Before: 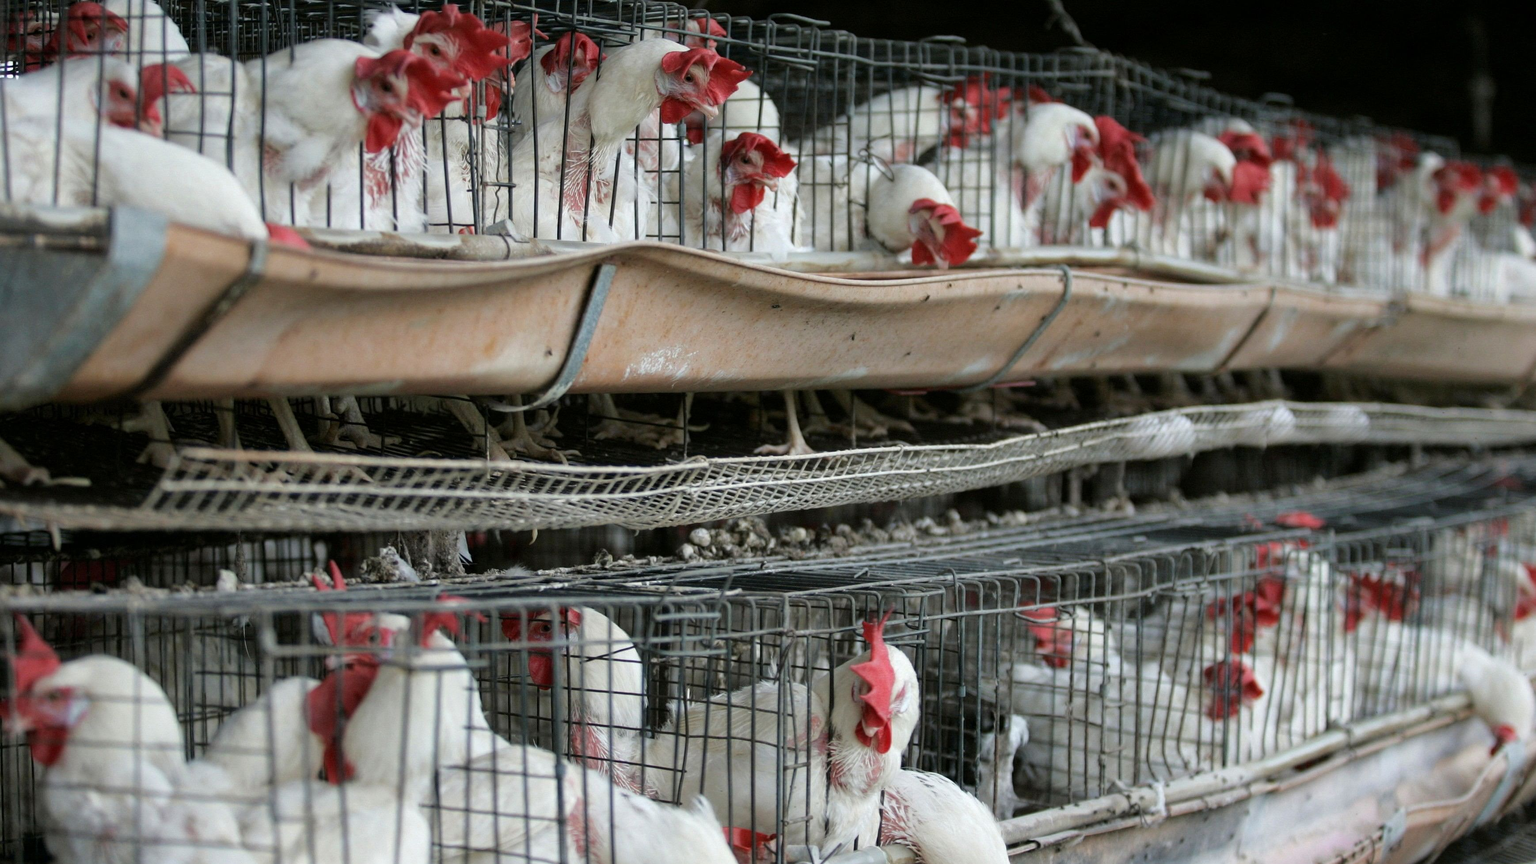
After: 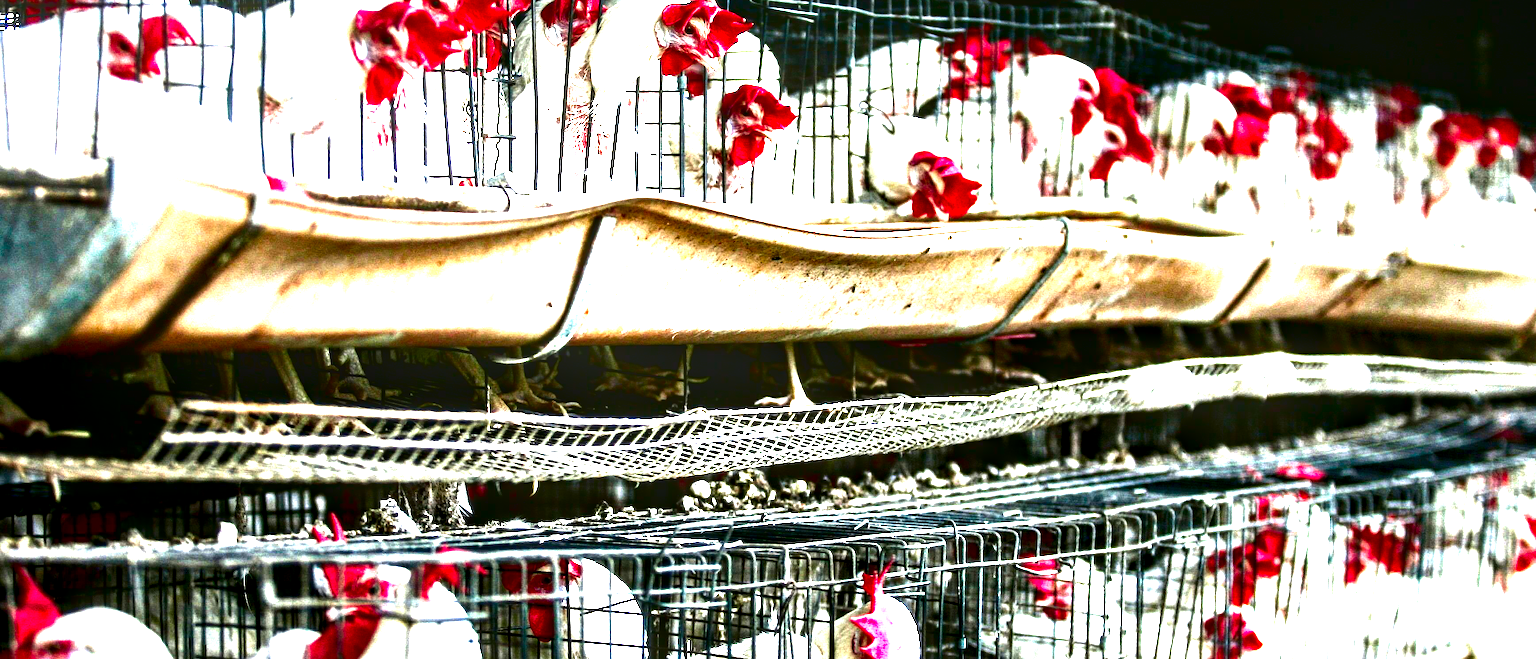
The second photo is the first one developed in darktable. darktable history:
contrast brightness saturation: brightness -0.986, saturation 0.994
local contrast: highlights 81%, shadows 58%, detail 175%, midtone range 0.597
exposure: black level correction 0, exposure 1.46 EV, compensate exposure bias true, compensate highlight preservation false
crop: top 5.6%, bottom 18.008%
tone equalizer: -8 EV -0.777 EV, -7 EV -0.669 EV, -6 EV -0.608 EV, -5 EV -0.422 EV, -3 EV 0.395 EV, -2 EV 0.6 EV, -1 EV 0.684 EV, +0 EV 0.727 EV
